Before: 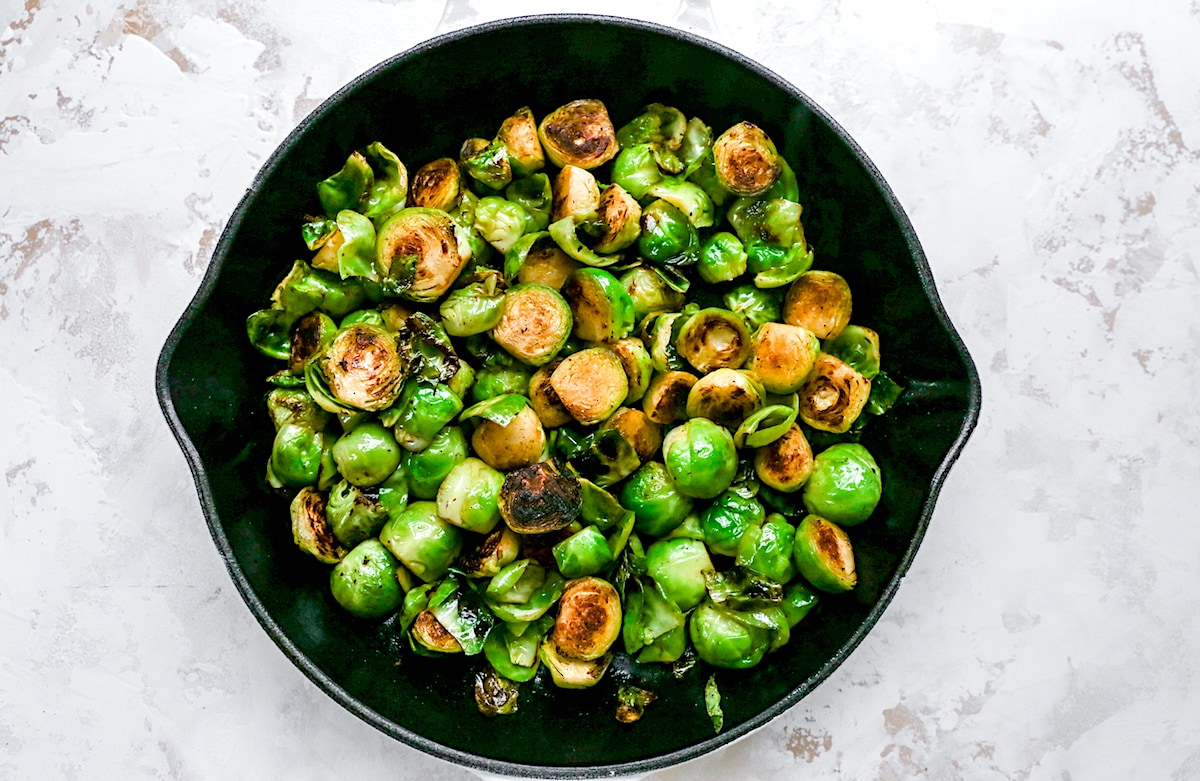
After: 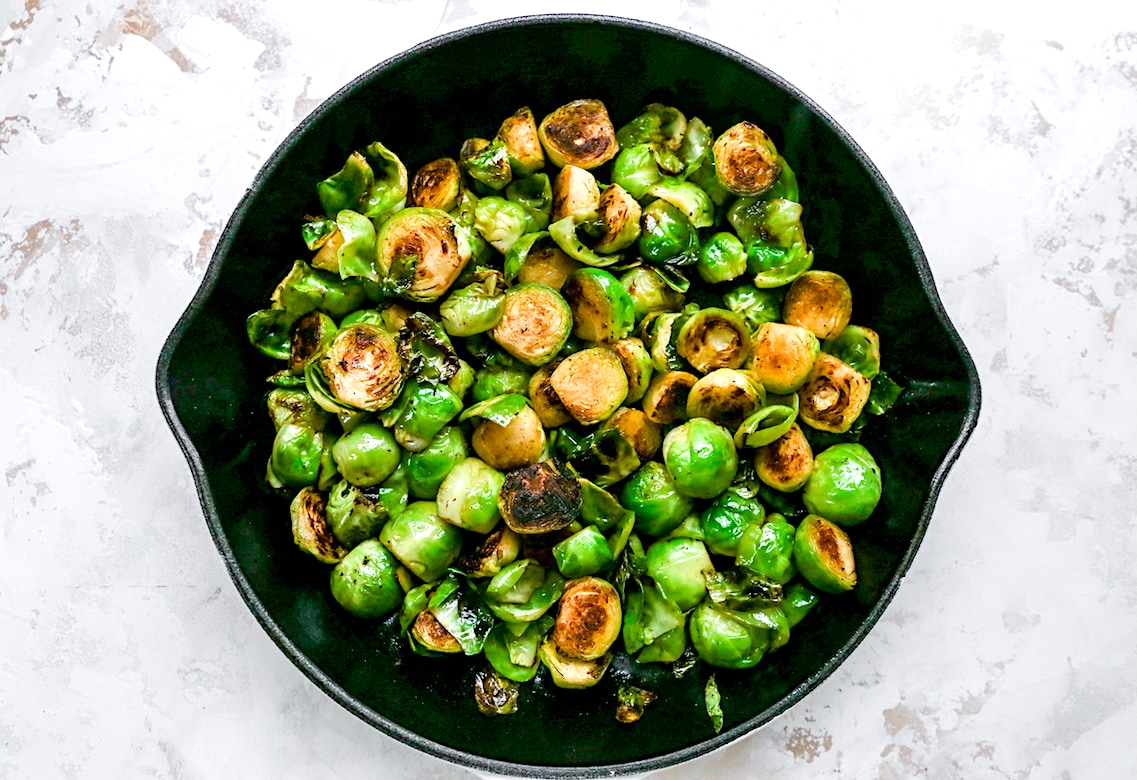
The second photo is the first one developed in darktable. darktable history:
crop and rotate: right 5.238%
exposure: exposure 0.128 EV, compensate highlight preservation false
